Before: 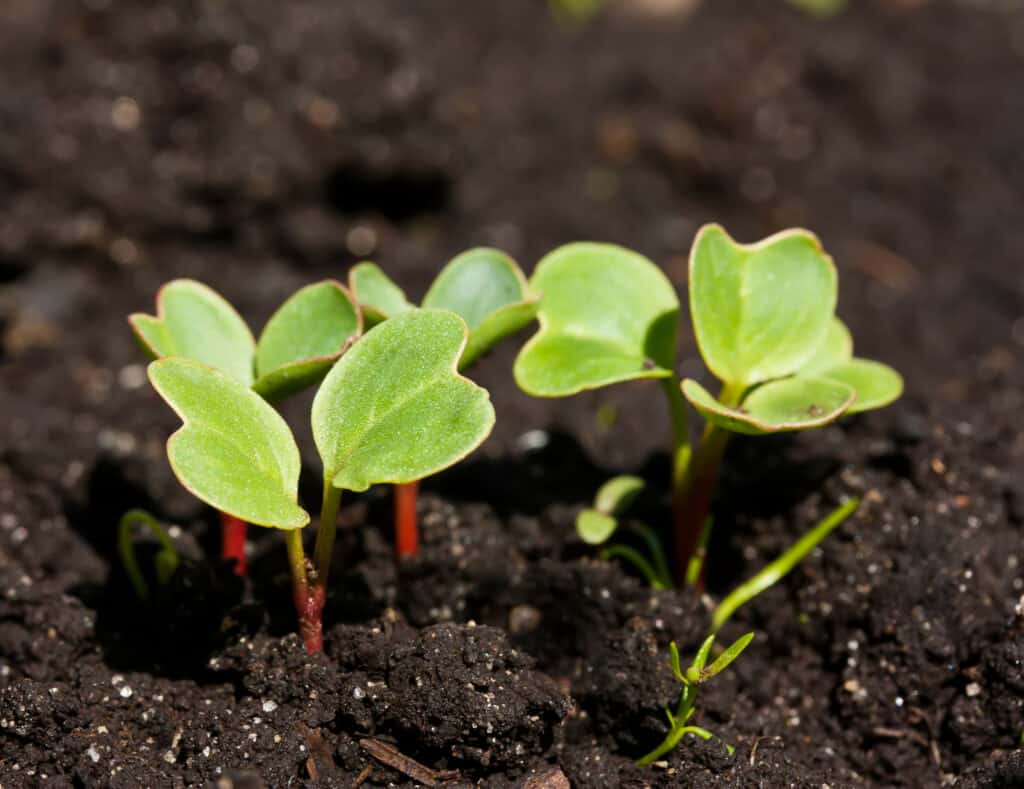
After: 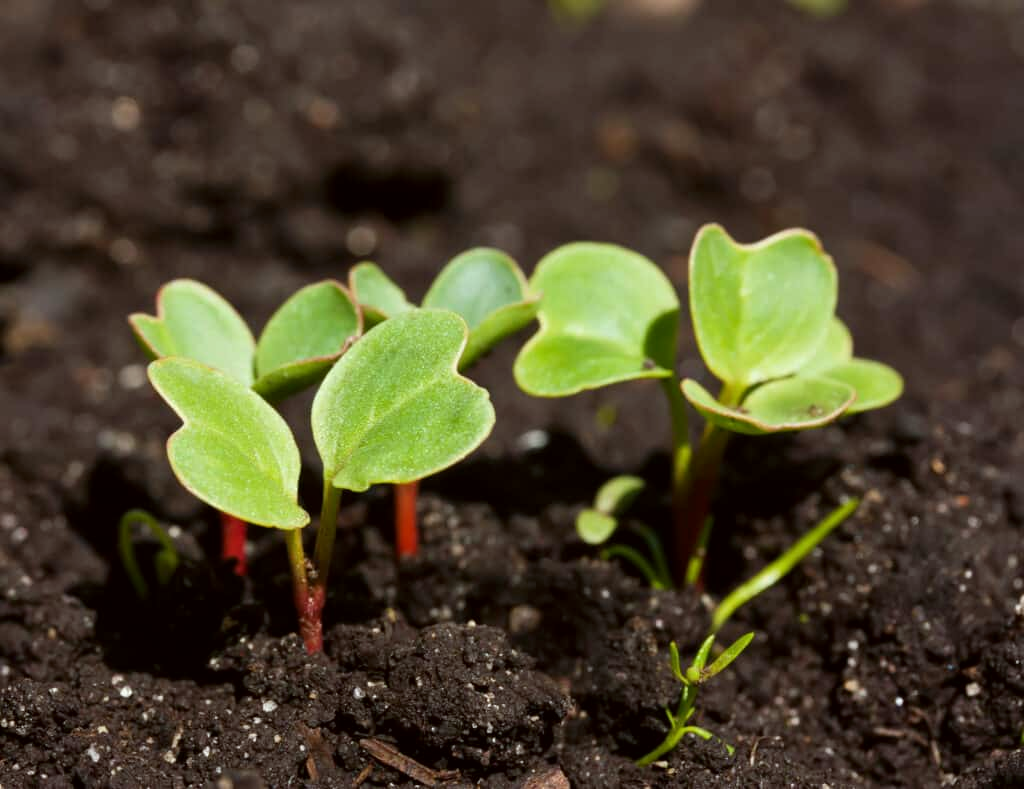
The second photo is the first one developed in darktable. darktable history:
color correction: highlights a* -2.96, highlights b* -2, shadows a* 2.03, shadows b* 2.81
